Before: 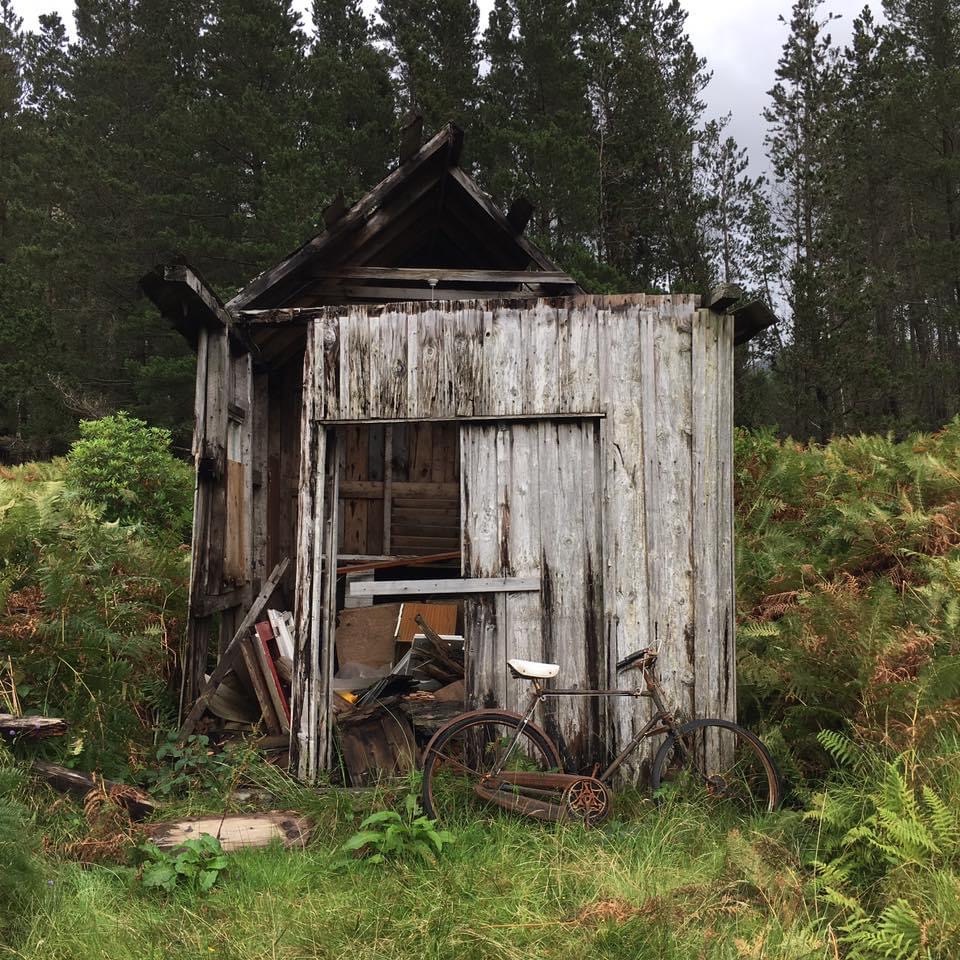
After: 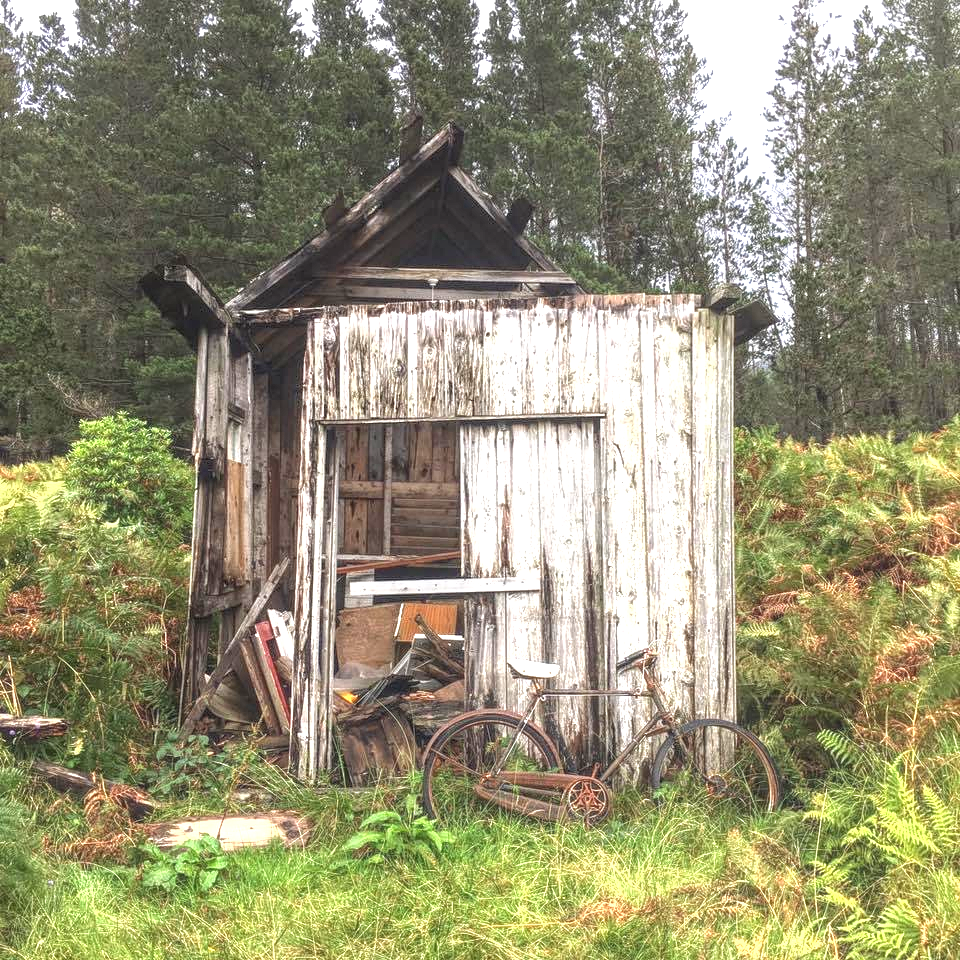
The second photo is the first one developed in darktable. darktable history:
local contrast: highlights 66%, shadows 35%, detail 166%, midtone range 0.2
exposure: black level correction 0, exposure 1.492 EV, compensate highlight preservation false
